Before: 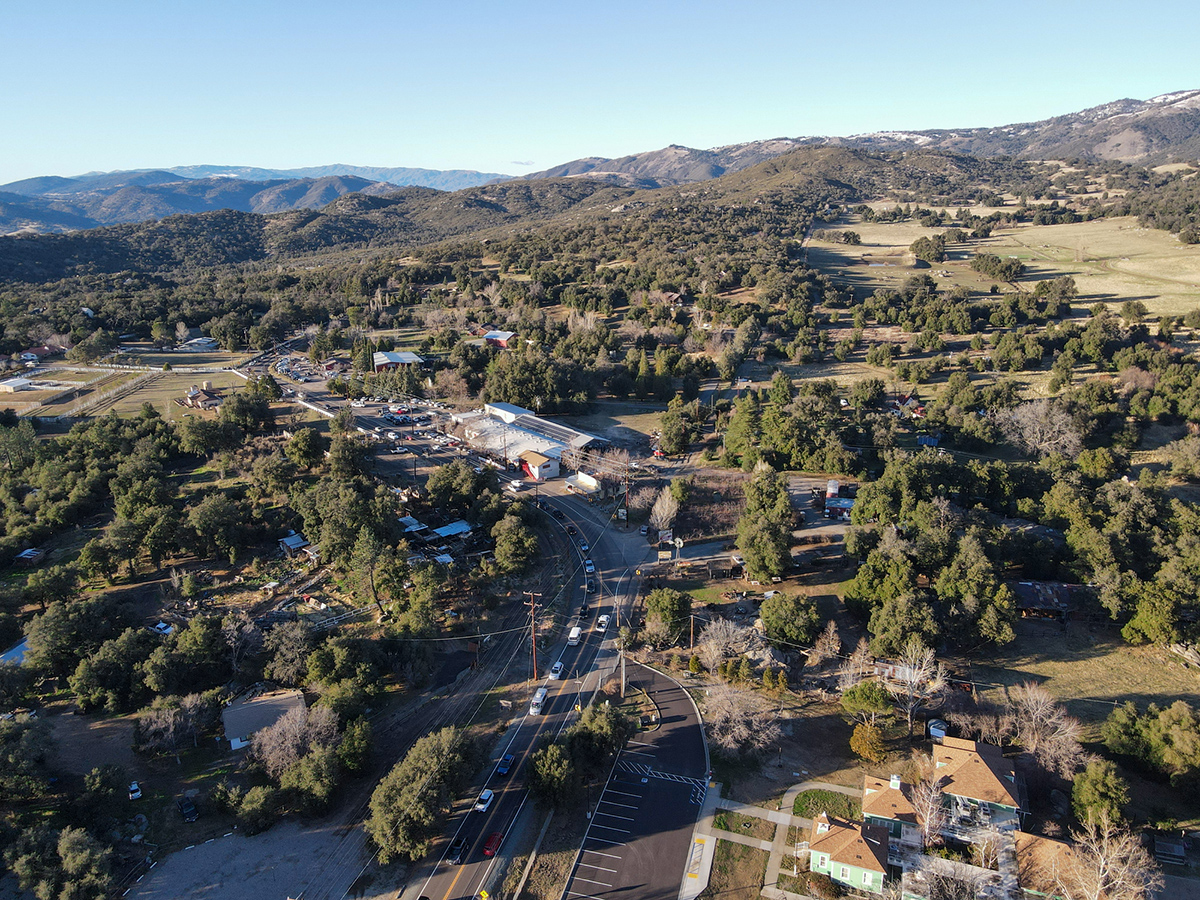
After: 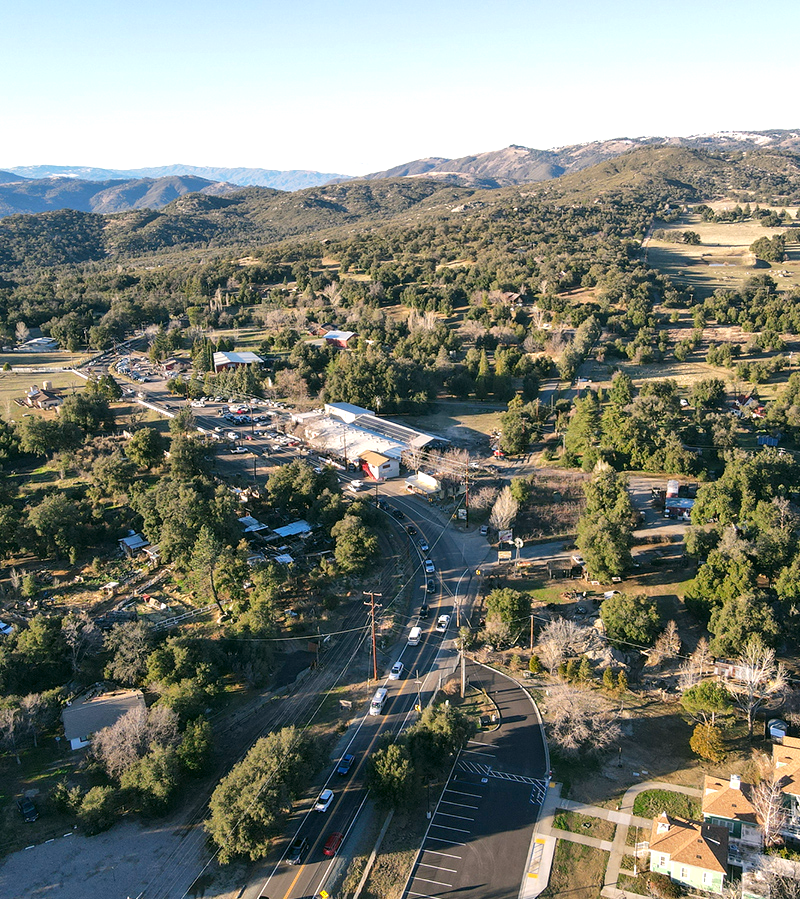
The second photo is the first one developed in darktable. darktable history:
exposure: exposure 0.52 EV, compensate highlight preservation false
crop and rotate: left 13.378%, right 19.875%
color correction: highlights a* 4.04, highlights b* 4.94, shadows a* -7.44, shadows b* 4.79
